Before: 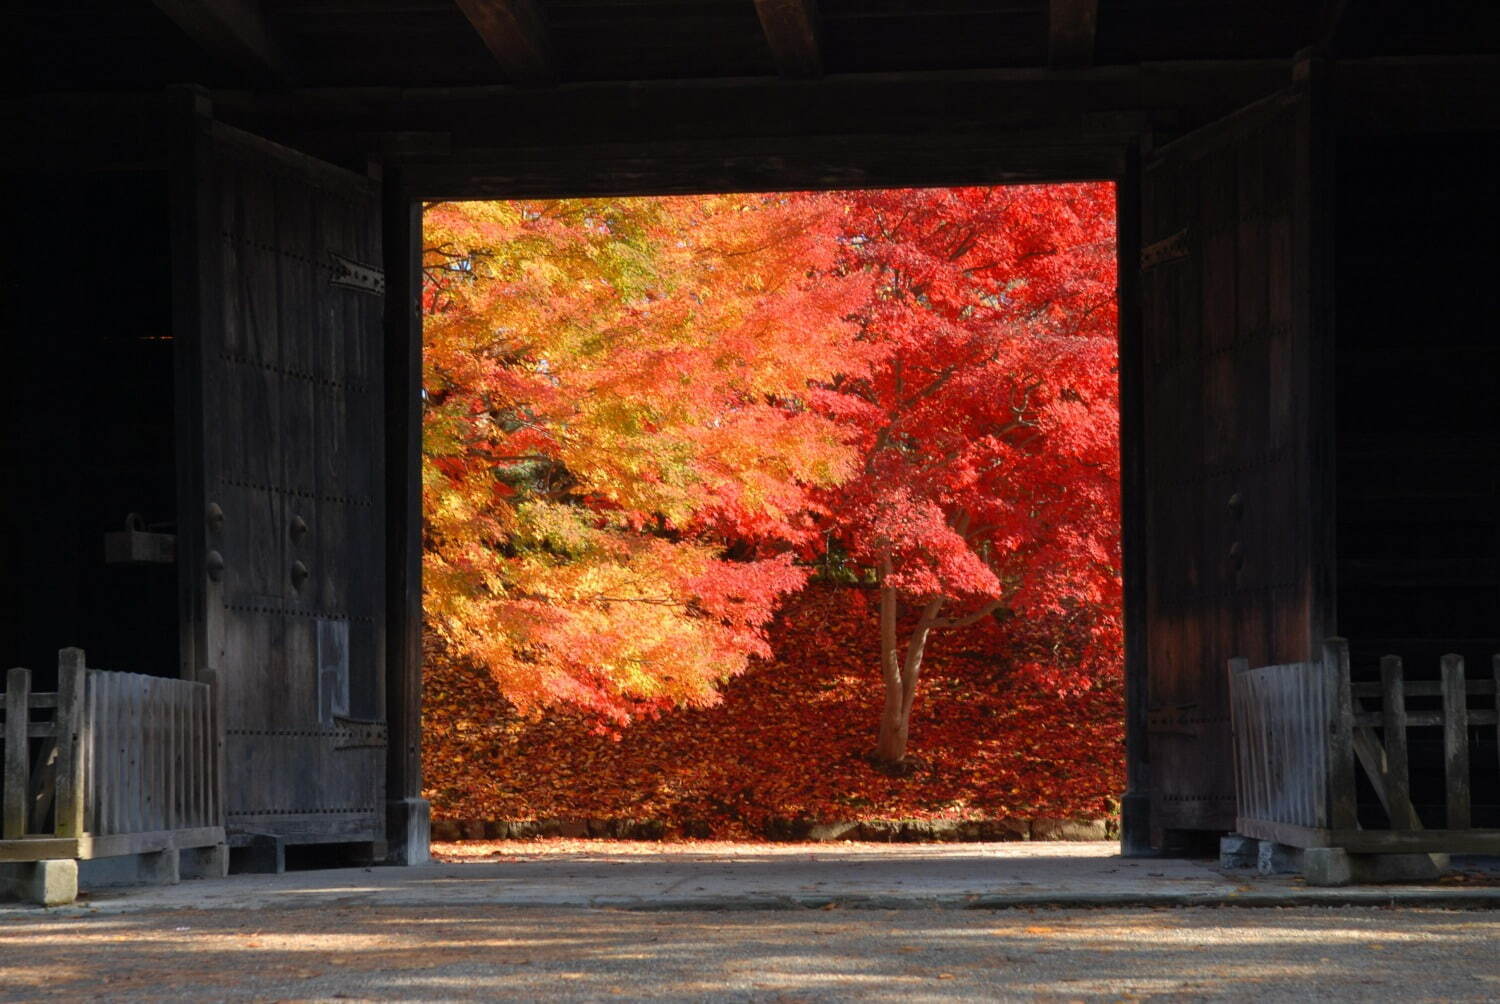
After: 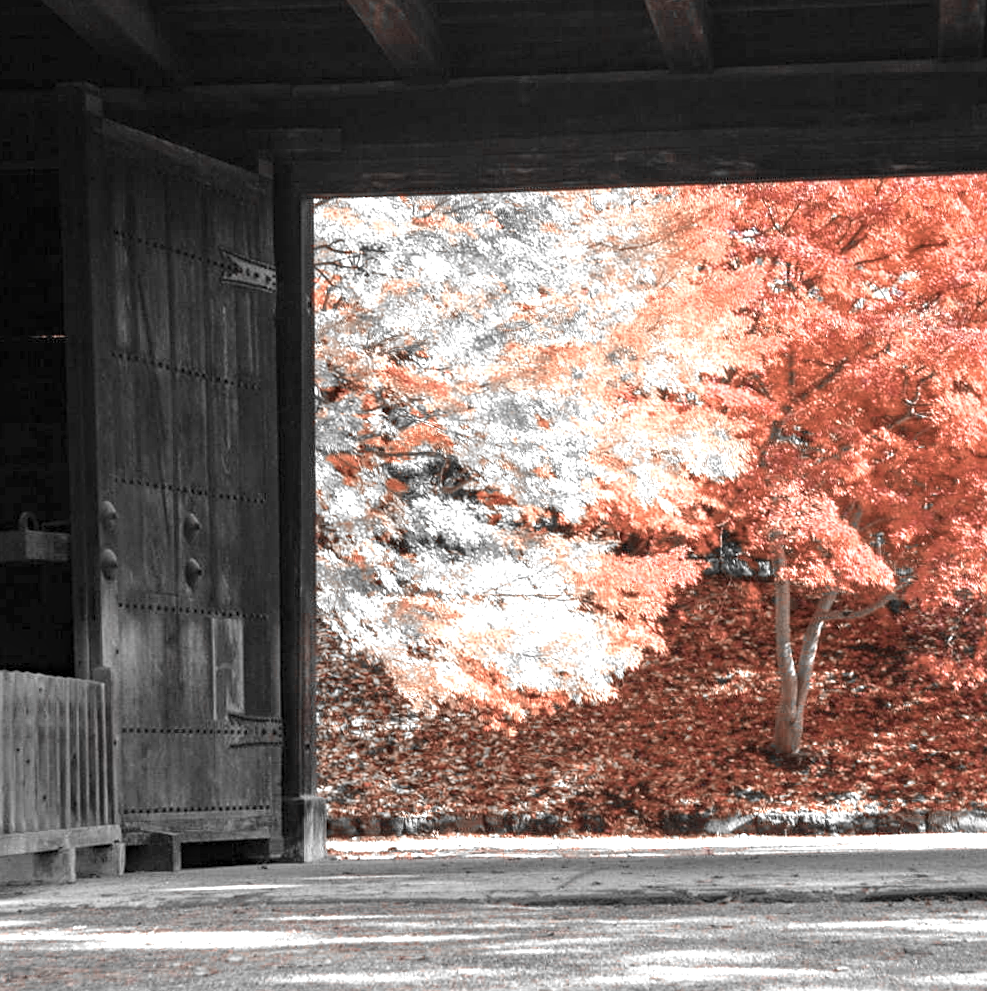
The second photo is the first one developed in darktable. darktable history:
white balance: emerald 1
rotate and perspective: rotation -0.45°, automatic cropping original format, crop left 0.008, crop right 0.992, crop top 0.012, crop bottom 0.988
exposure: black level correction 0, exposure 1.5 EV, compensate exposure bias true, compensate highlight preservation false
local contrast: detail 130%
crop and rotate: left 6.617%, right 26.717%
haze removal: strength 0.1, compatibility mode true, adaptive false
color zones: curves: ch1 [(0, 0.006) (0.094, 0.285) (0.171, 0.001) (0.429, 0.001) (0.571, 0.003) (0.714, 0.004) (0.857, 0.004) (1, 0.006)]
sharpen: amount 0.2
